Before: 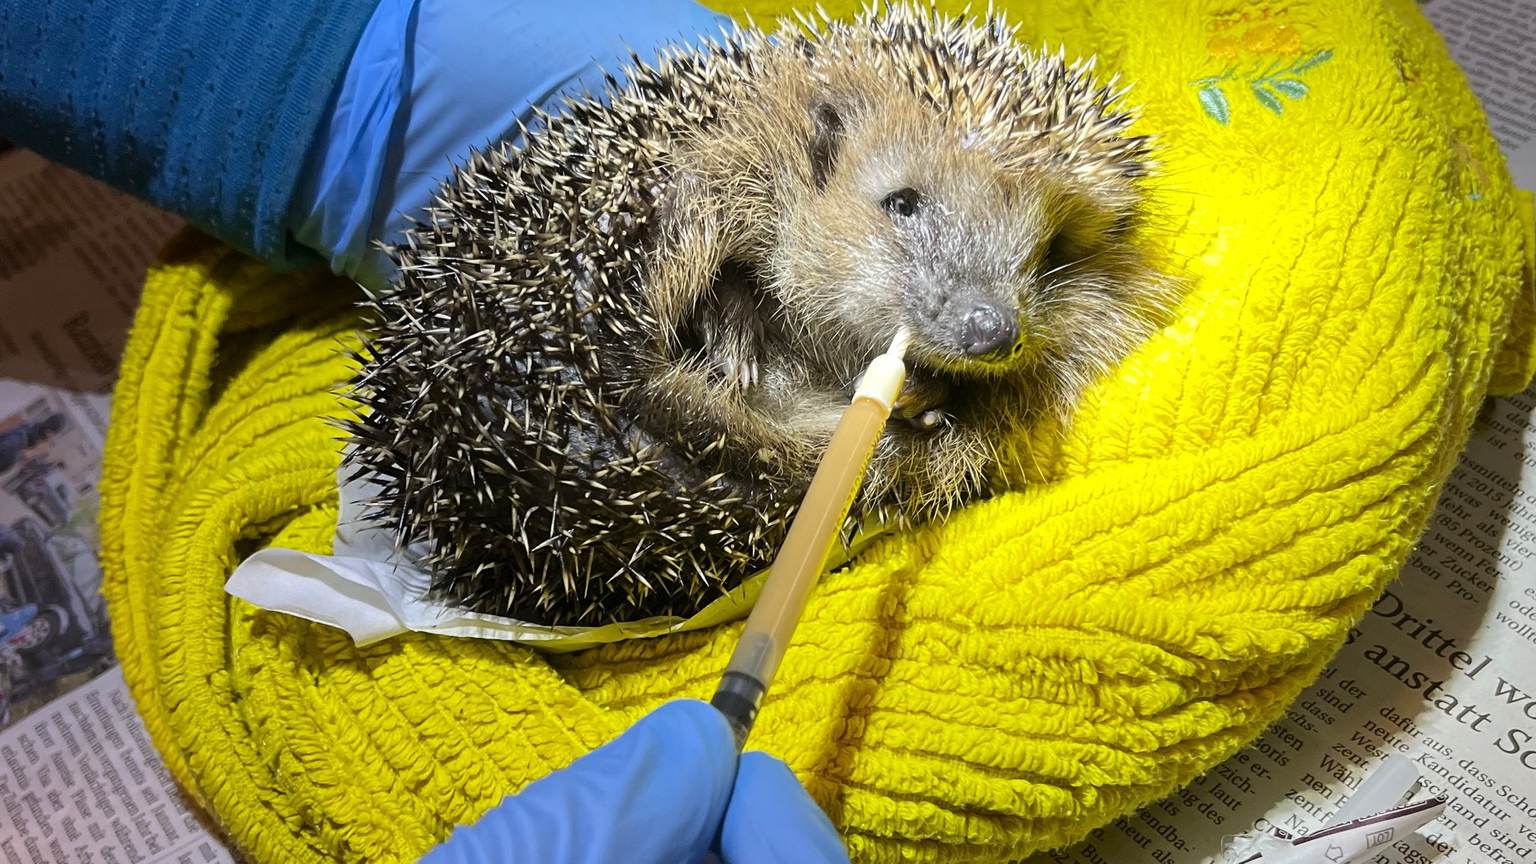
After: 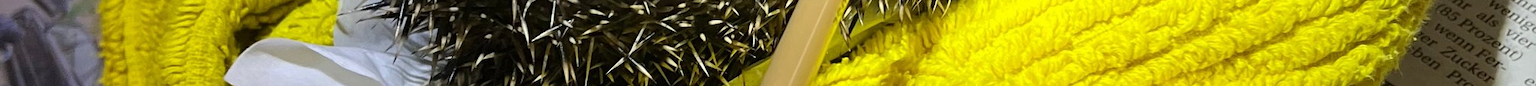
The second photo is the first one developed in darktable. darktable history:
crop and rotate: top 59.084%, bottom 30.916%
tone equalizer: on, module defaults
